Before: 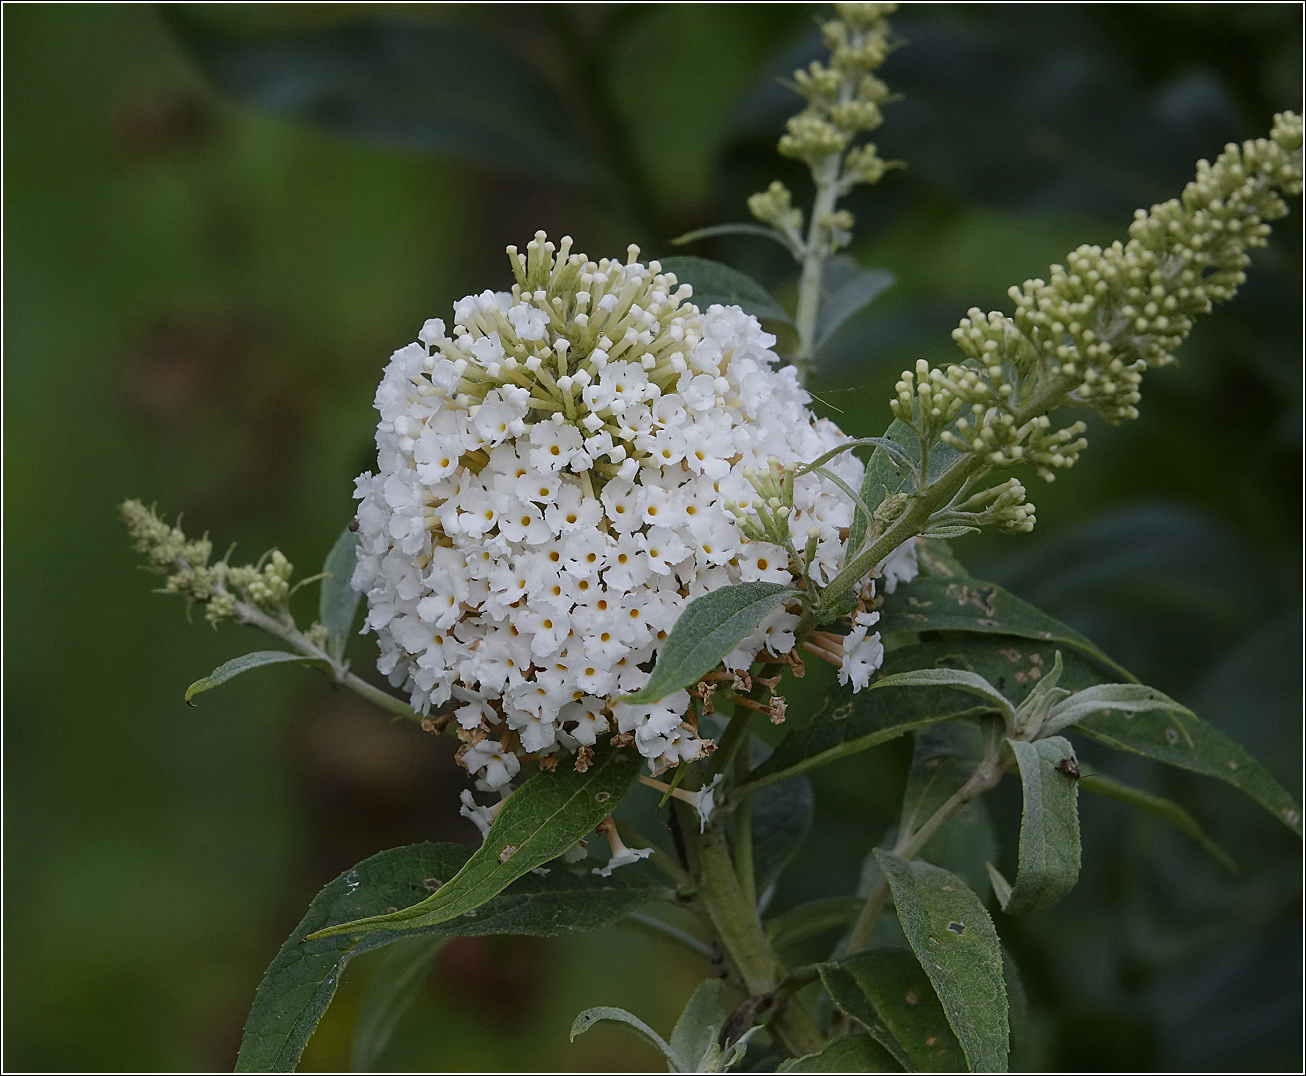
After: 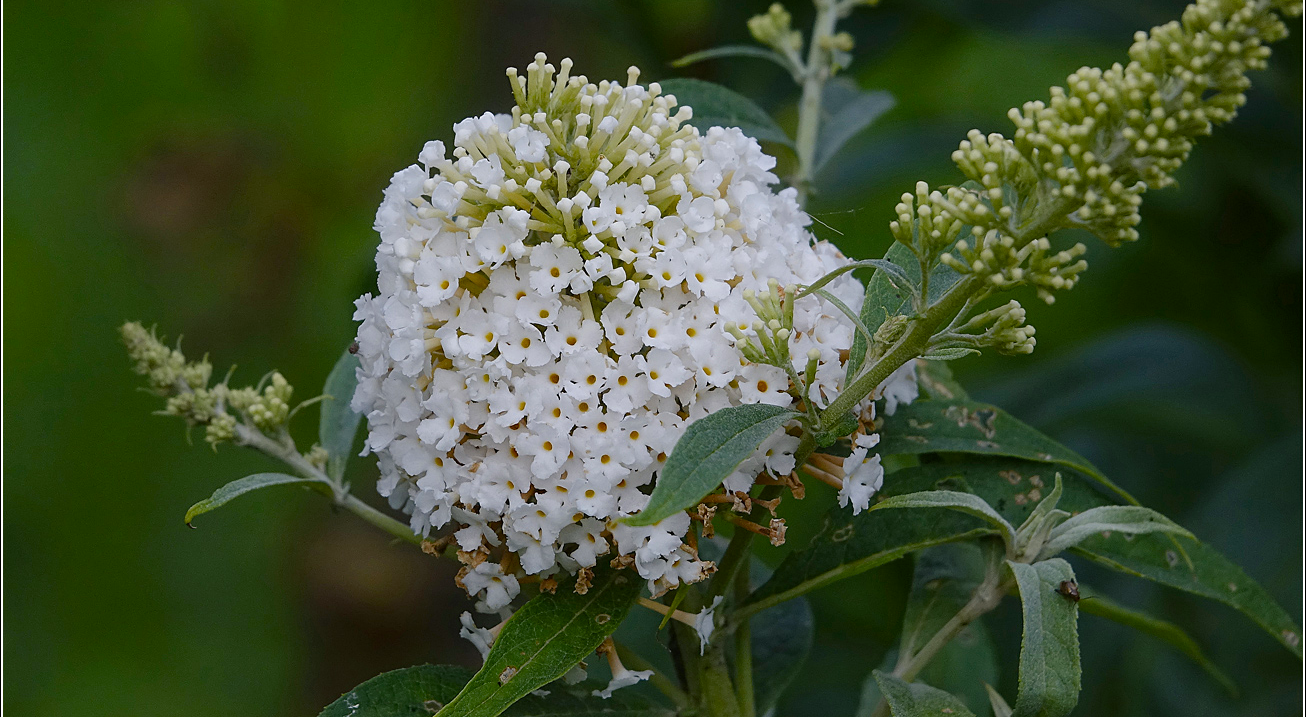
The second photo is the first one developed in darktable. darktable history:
crop: top 16.555%, bottom 16.774%
color balance rgb: shadows lift › chroma 2.008%, shadows lift › hue 247.79°, power › hue 60.16°, linear chroma grading › global chroma 3.946%, perceptual saturation grading › global saturation 20.481%, perceptual saturation grading › highlights -19.812%, perceptual saturation grading › shadows 29.529%
